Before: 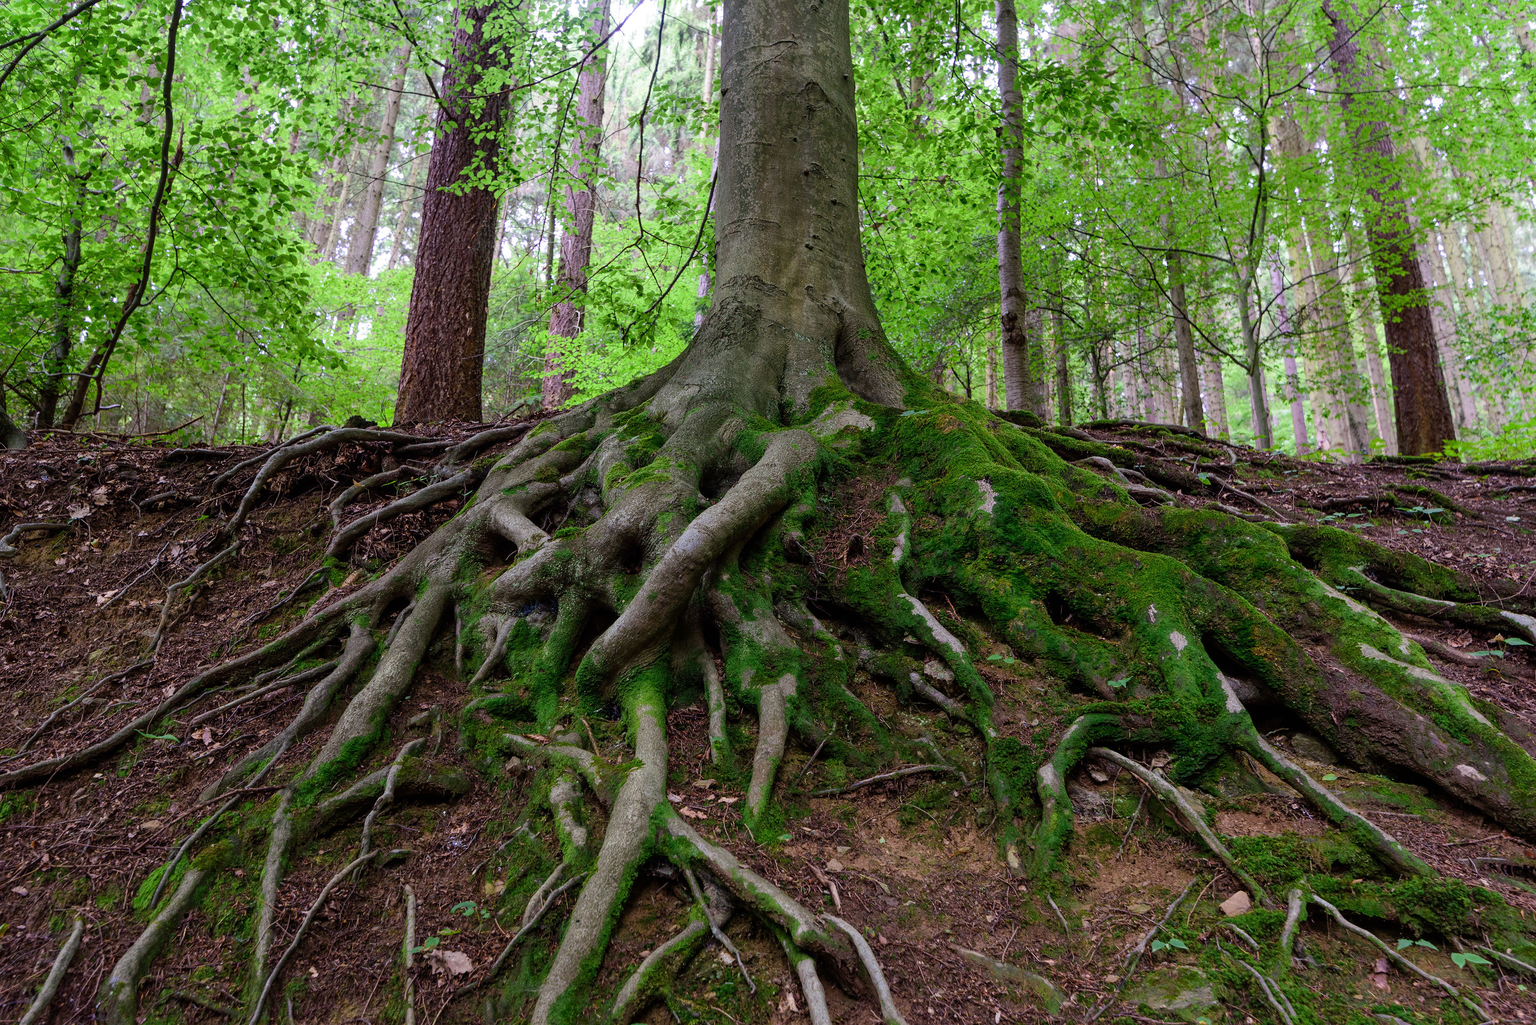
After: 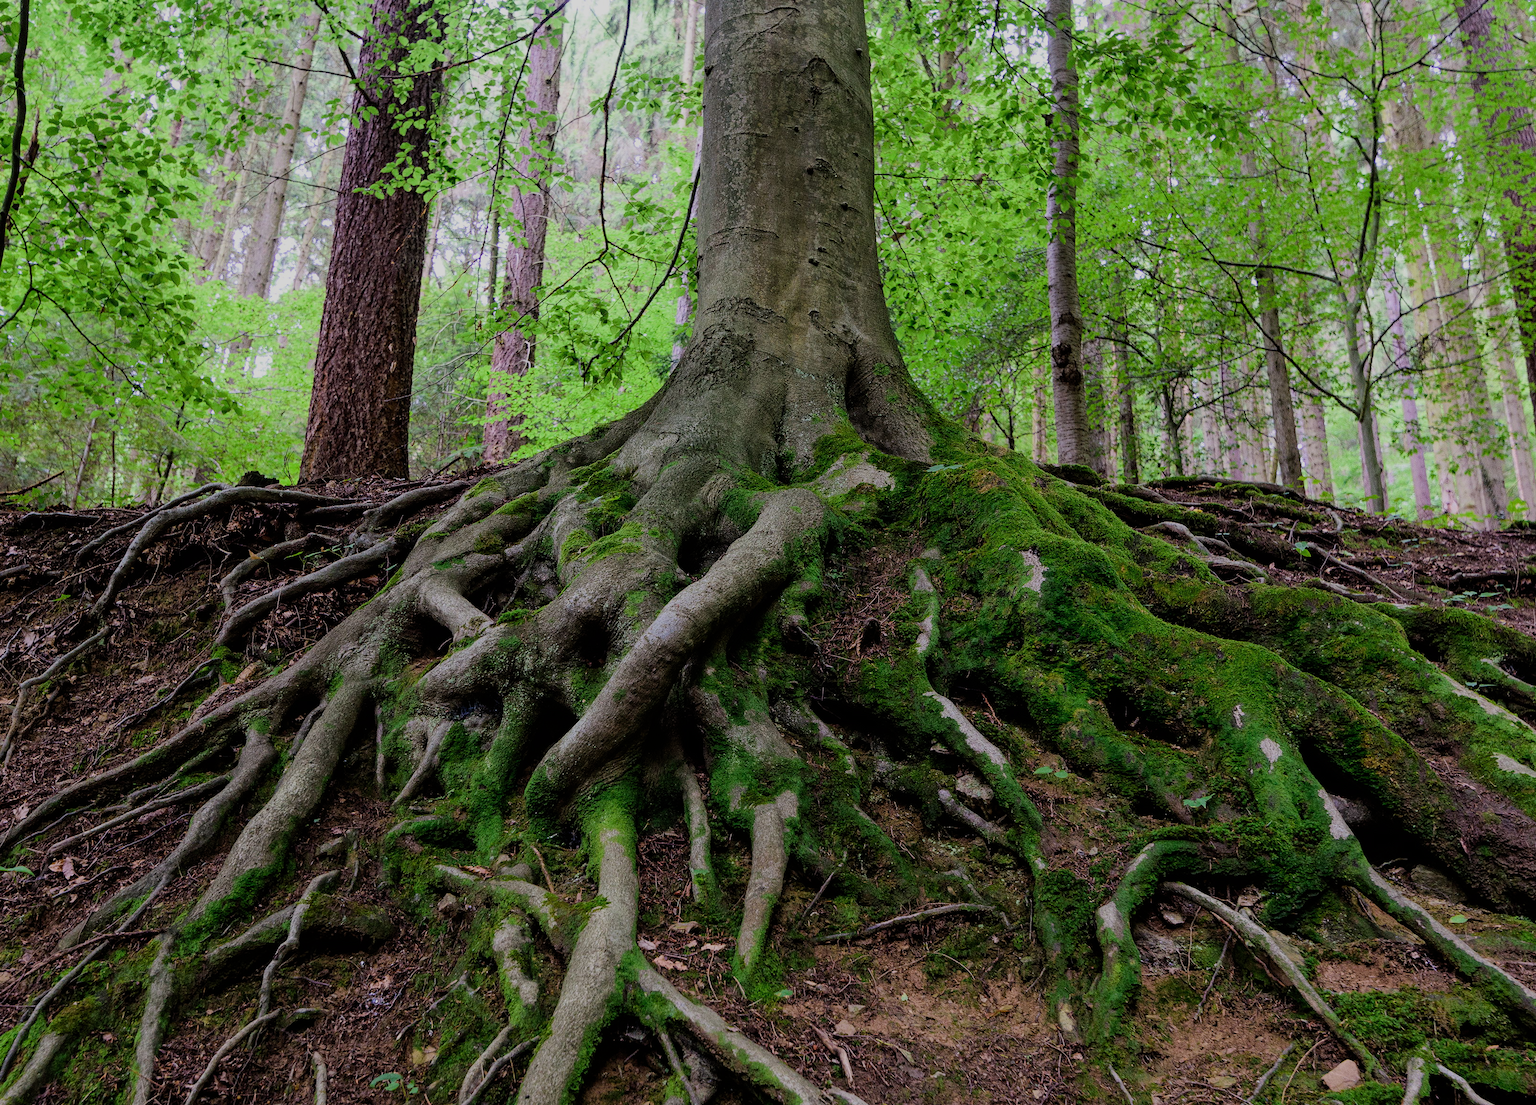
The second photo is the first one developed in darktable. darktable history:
crop: left 9.917%, top 3.475%, right 9.292%, bottom 9.425%
filmic rgb: black relative exposure -7.65 EV, white relative exposure 4.56 EV, hardness 3.61
